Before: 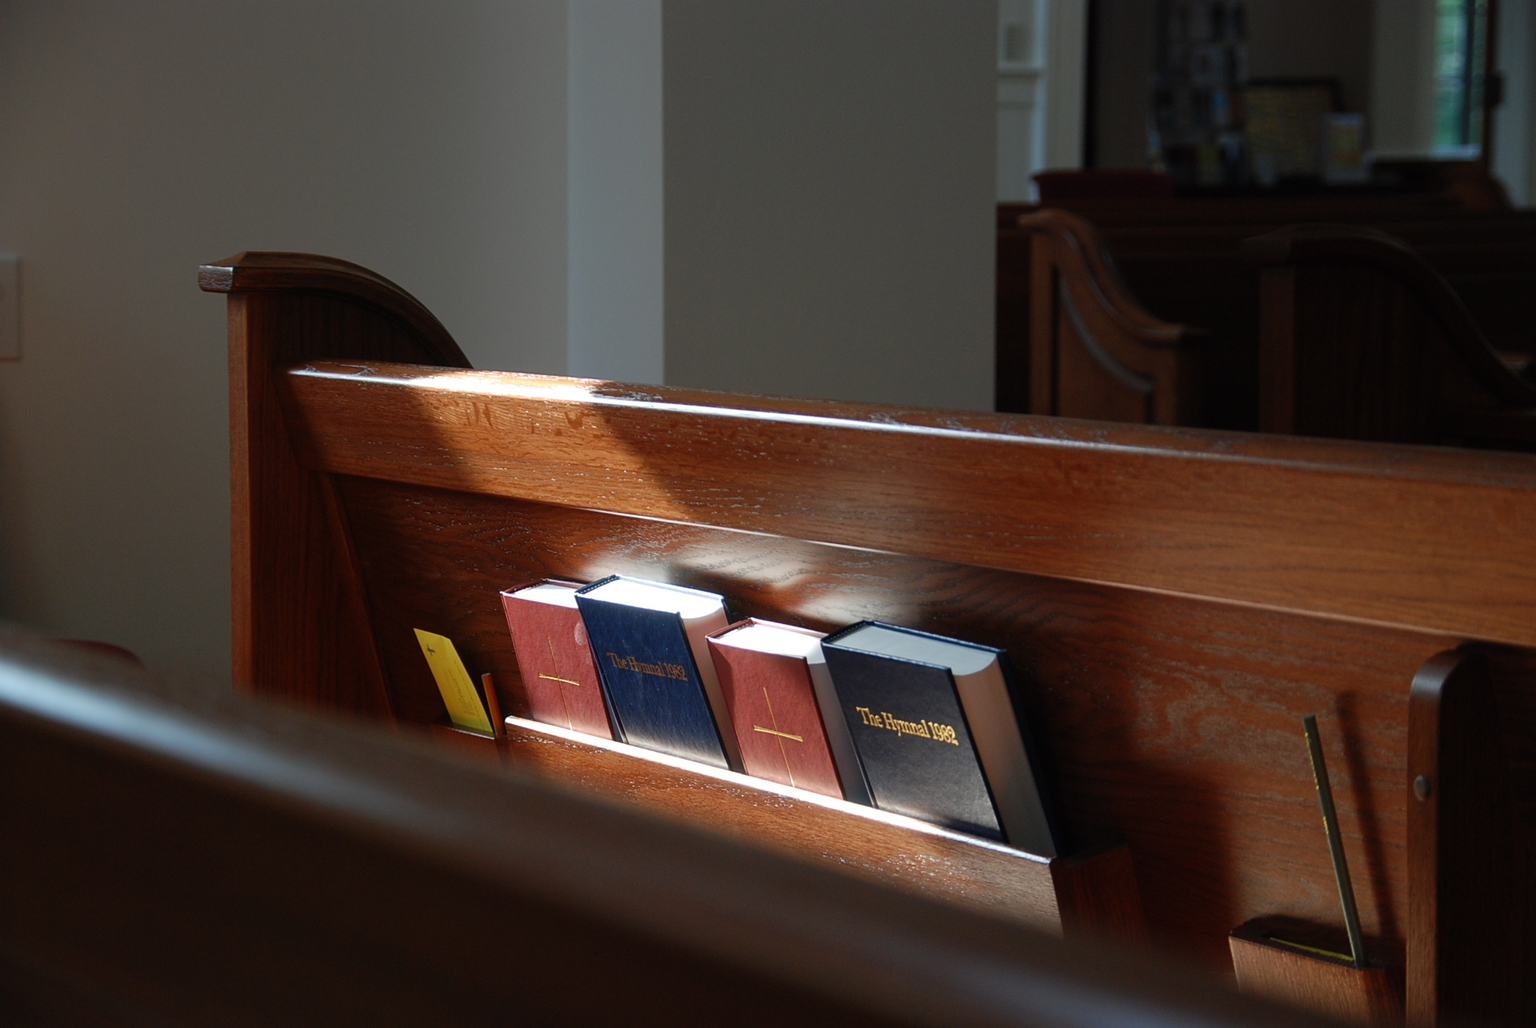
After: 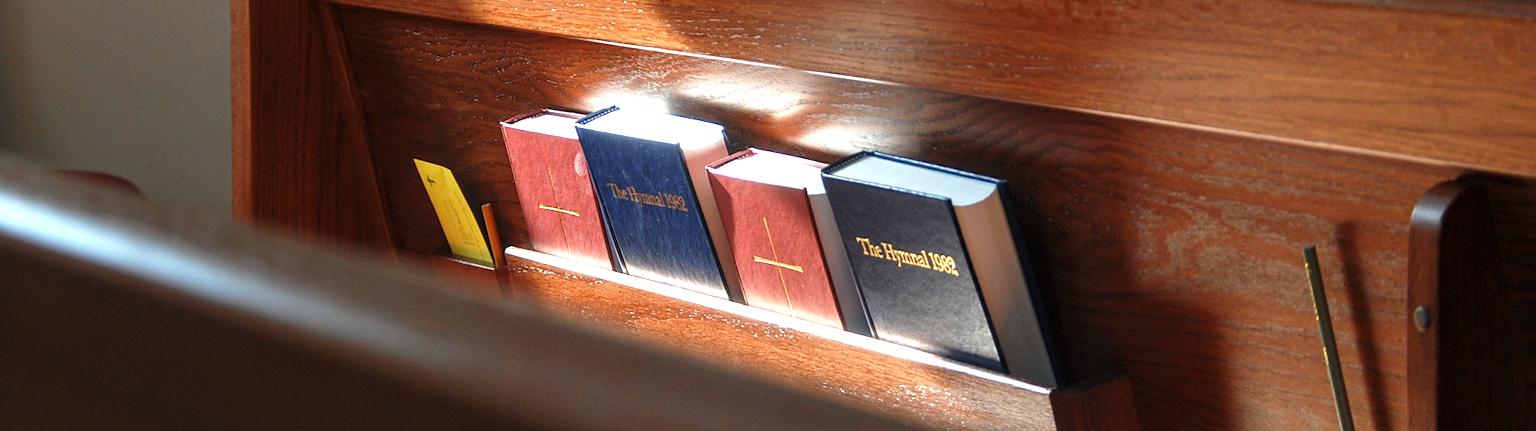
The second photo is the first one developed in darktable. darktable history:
exposure: black level correction 0, exposure 1.121 EV, compensate highlight preservation false
local contrast: on, module defaults
crop: top 45.679%, bottom 12.27%
